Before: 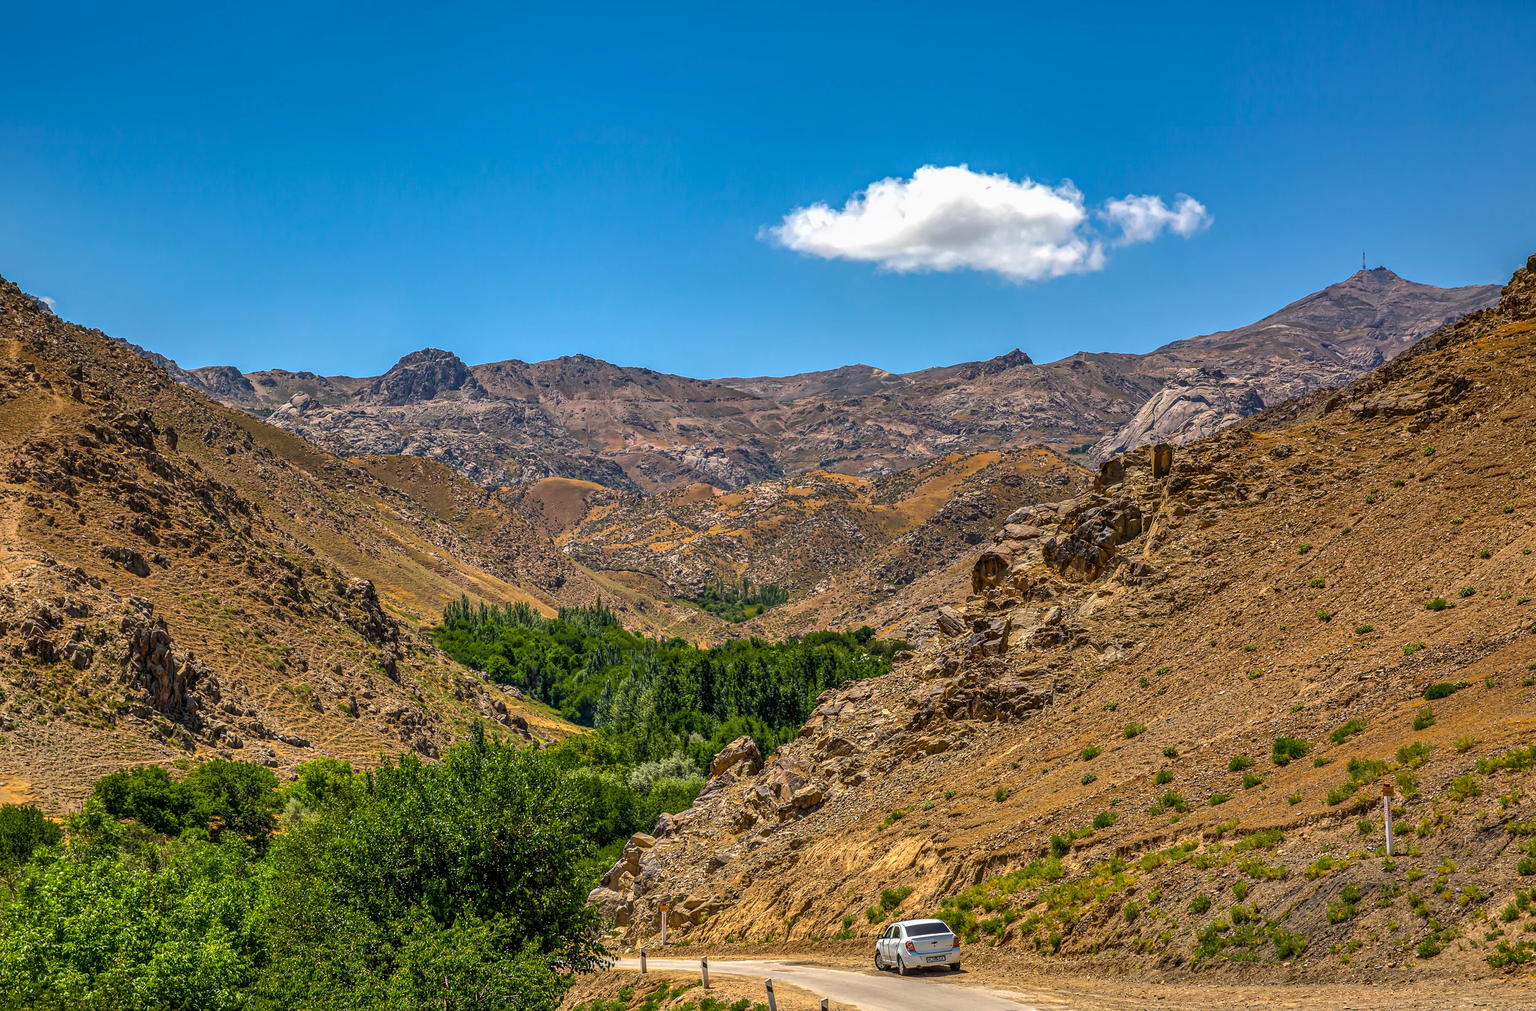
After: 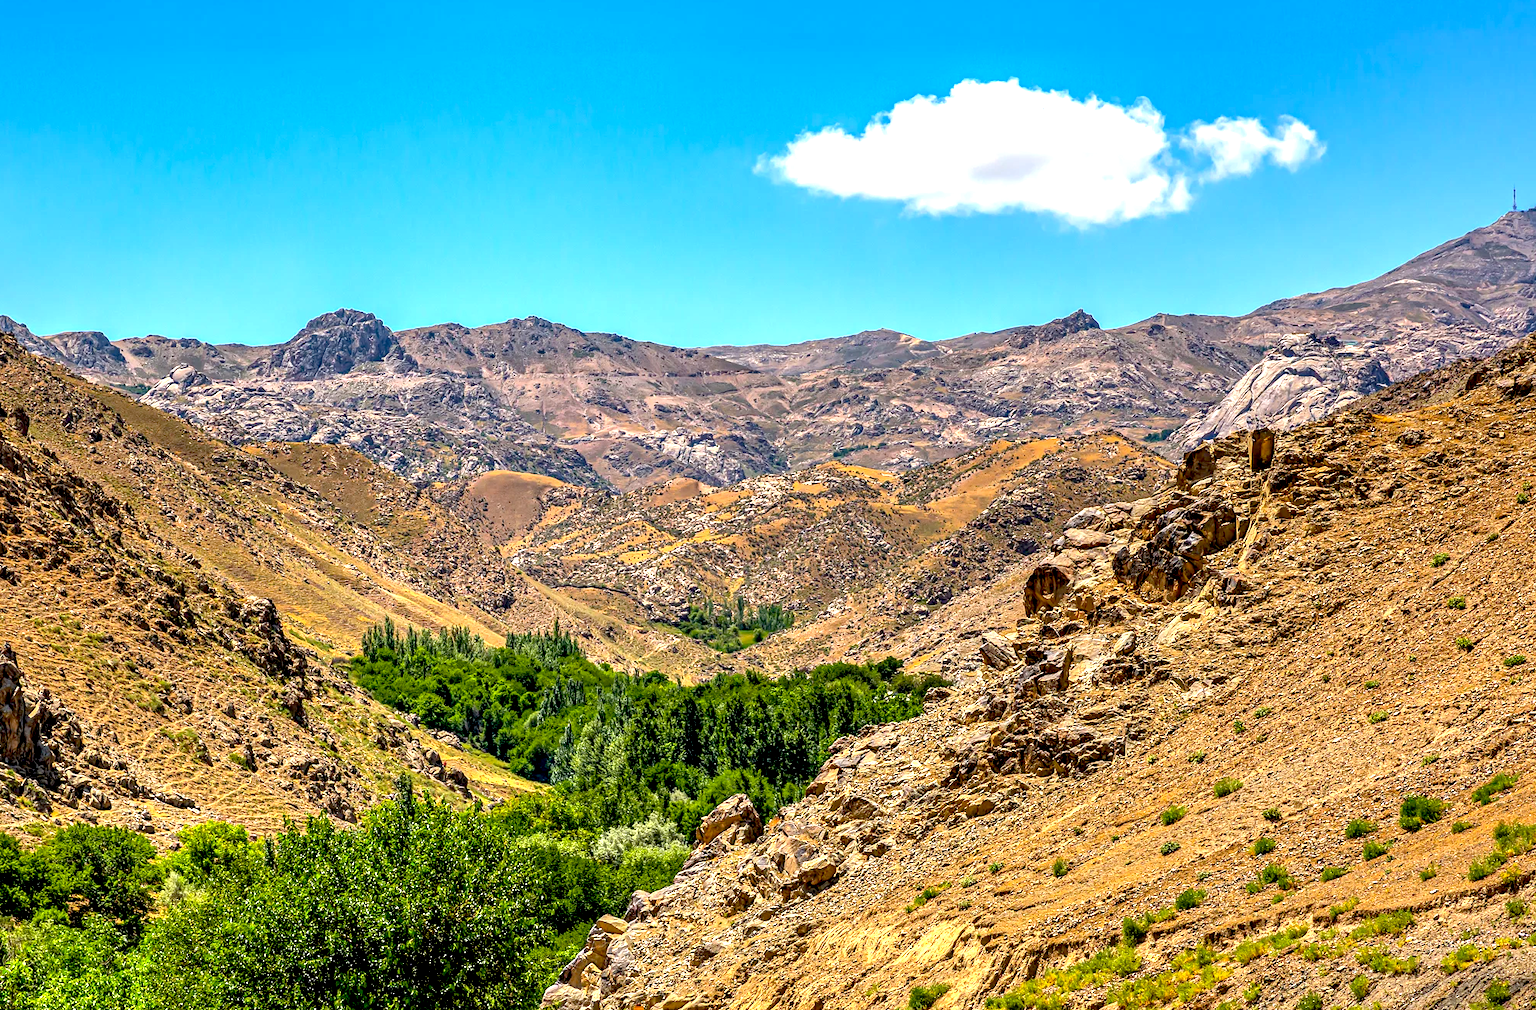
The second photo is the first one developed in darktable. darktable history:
exposure: black level correction 0.011, exposure 1.088 EV, compensate exposure bias true, compensate highlight preservation false
crop and rotate: left 10.071%, top 10.071%, right 10.02%, bottom 10.02%
